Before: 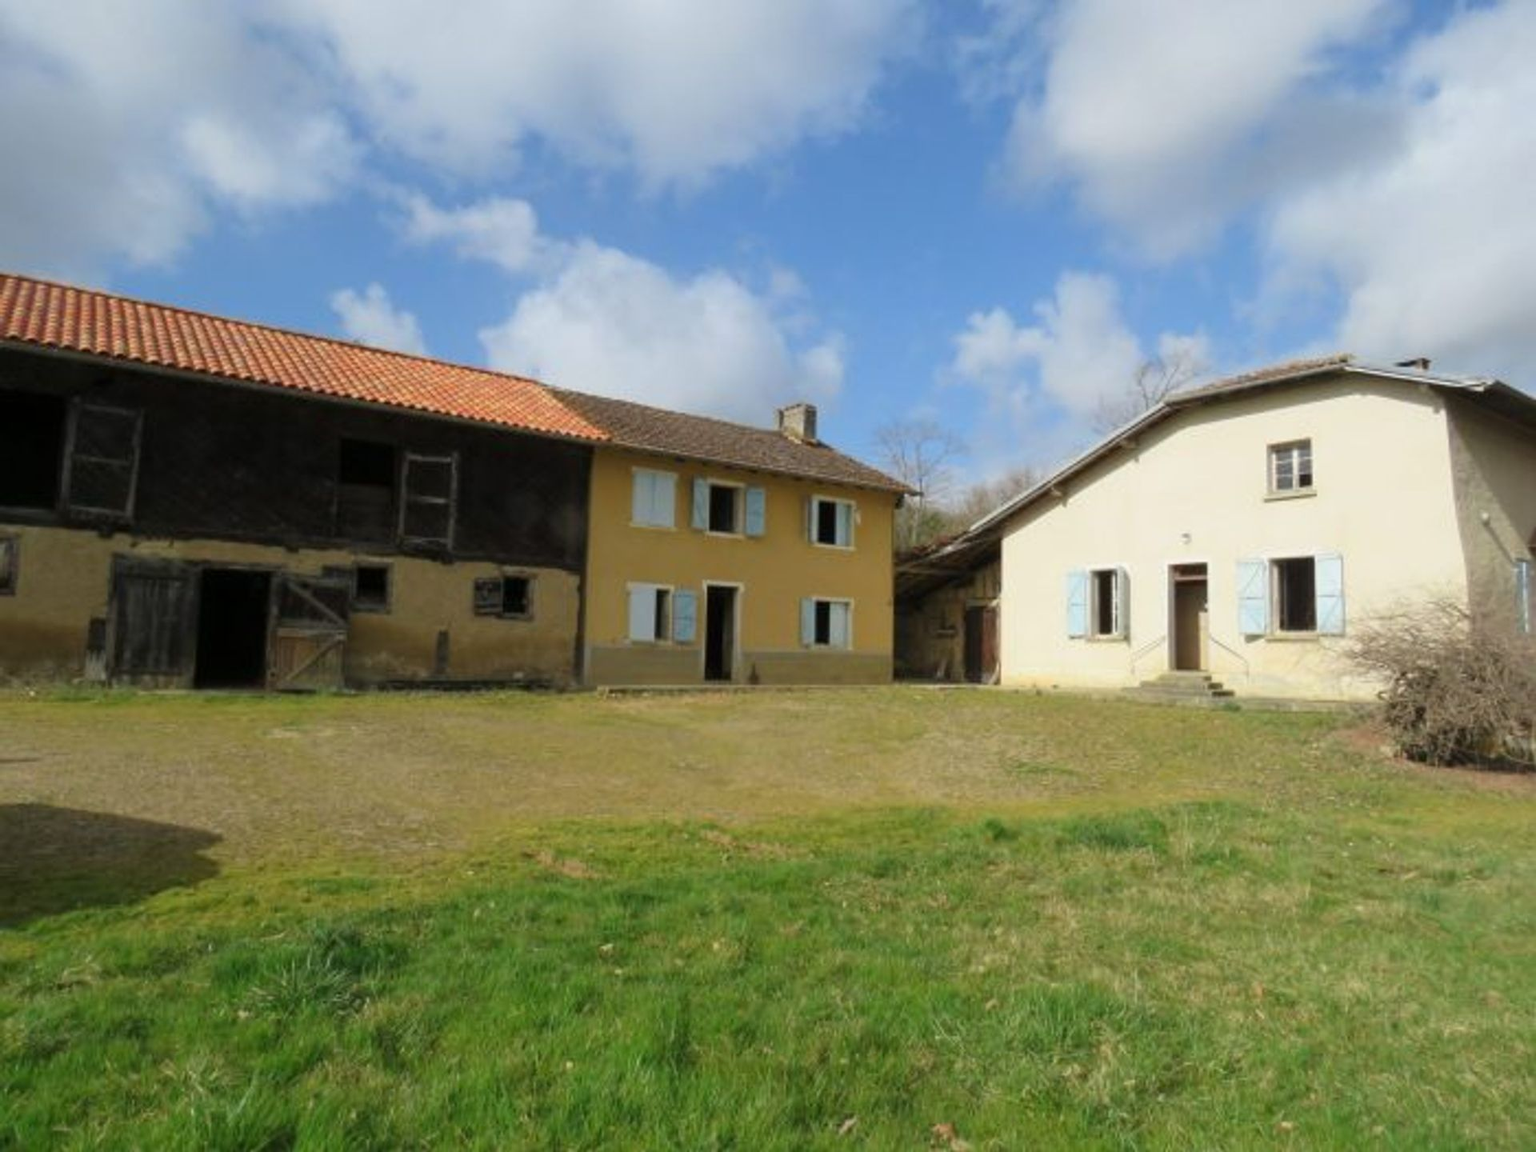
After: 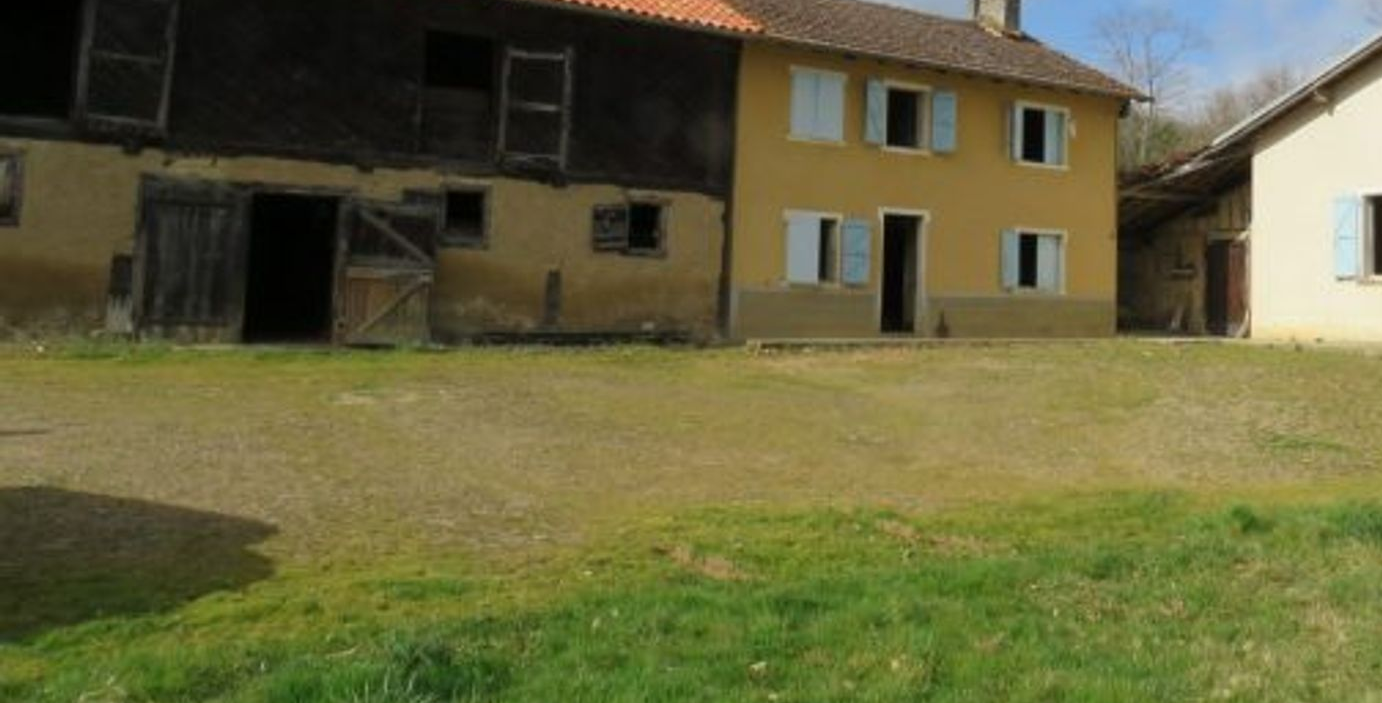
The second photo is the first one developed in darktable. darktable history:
crop: top 36.012%, right 28.017%, bottom 15.168%
